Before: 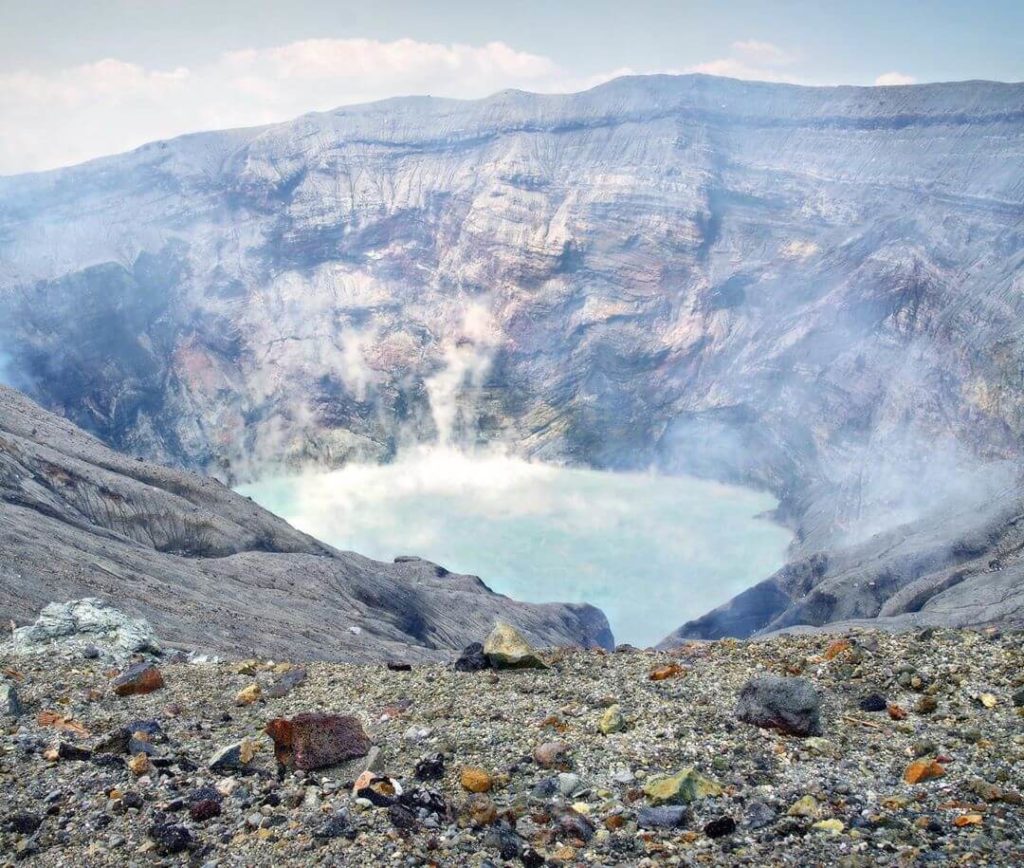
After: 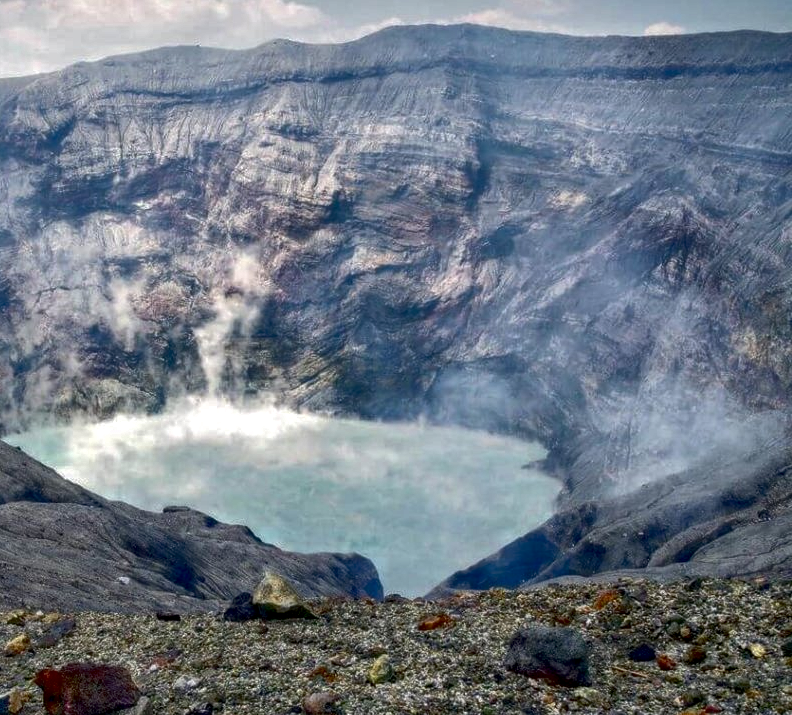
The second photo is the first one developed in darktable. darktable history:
crop: left 22.634%, top 5.841%, bottom 11.749%
shadows and highlights: on, module defaults
contrast brightness saturation: brightness -0.538
local contrast: on, module defaults
